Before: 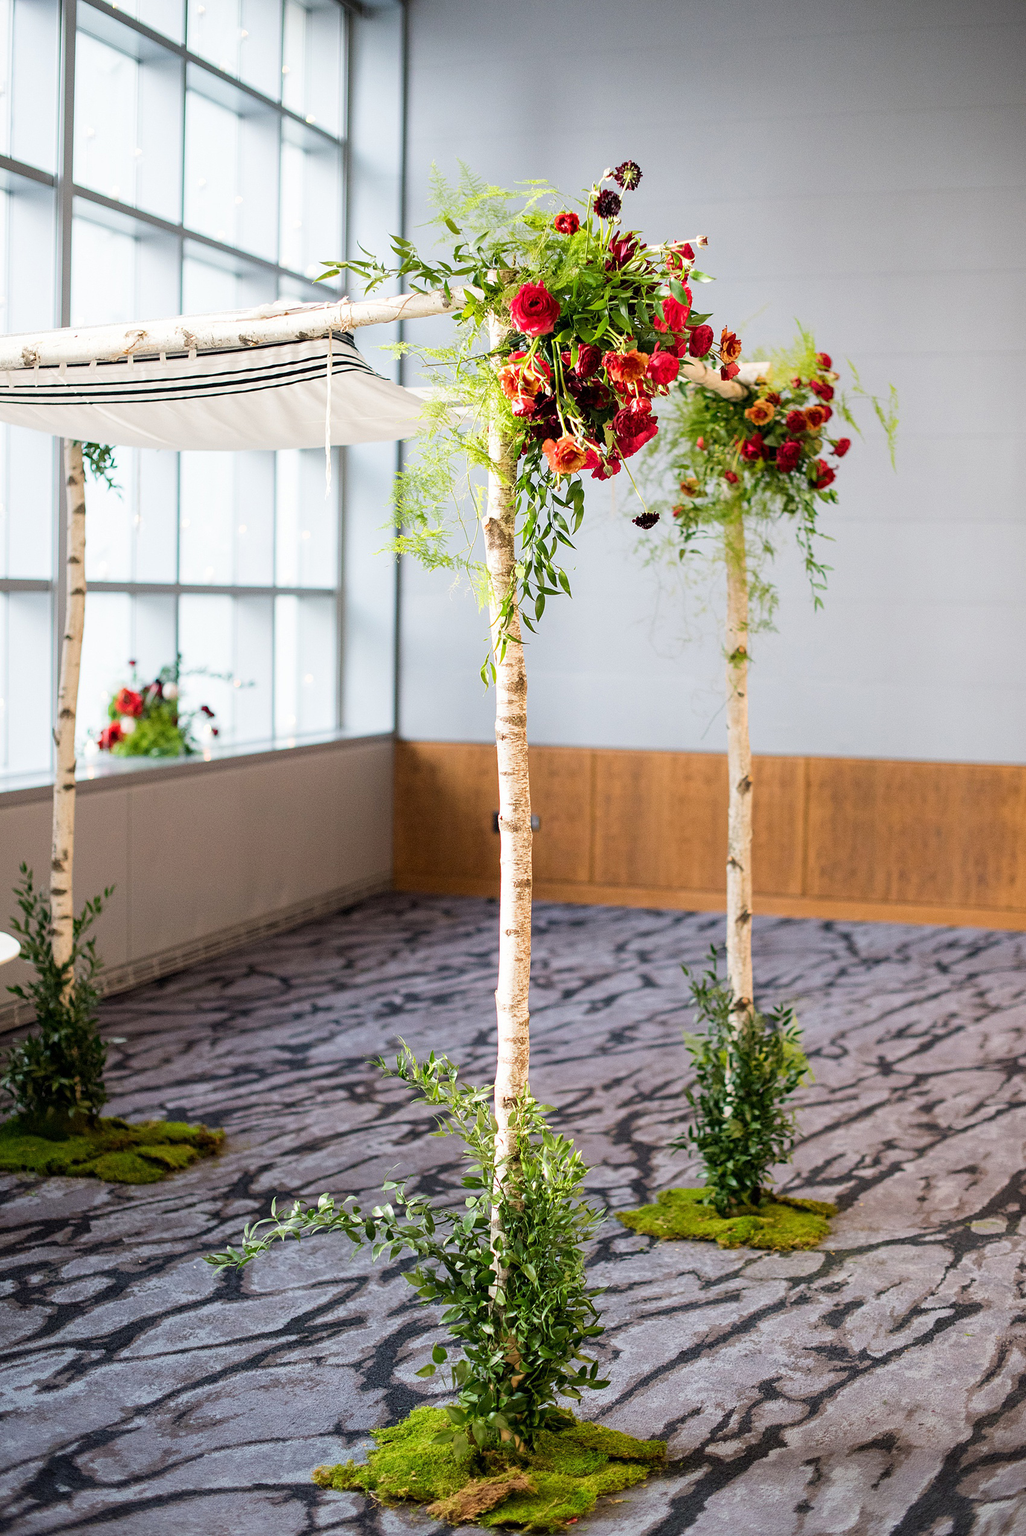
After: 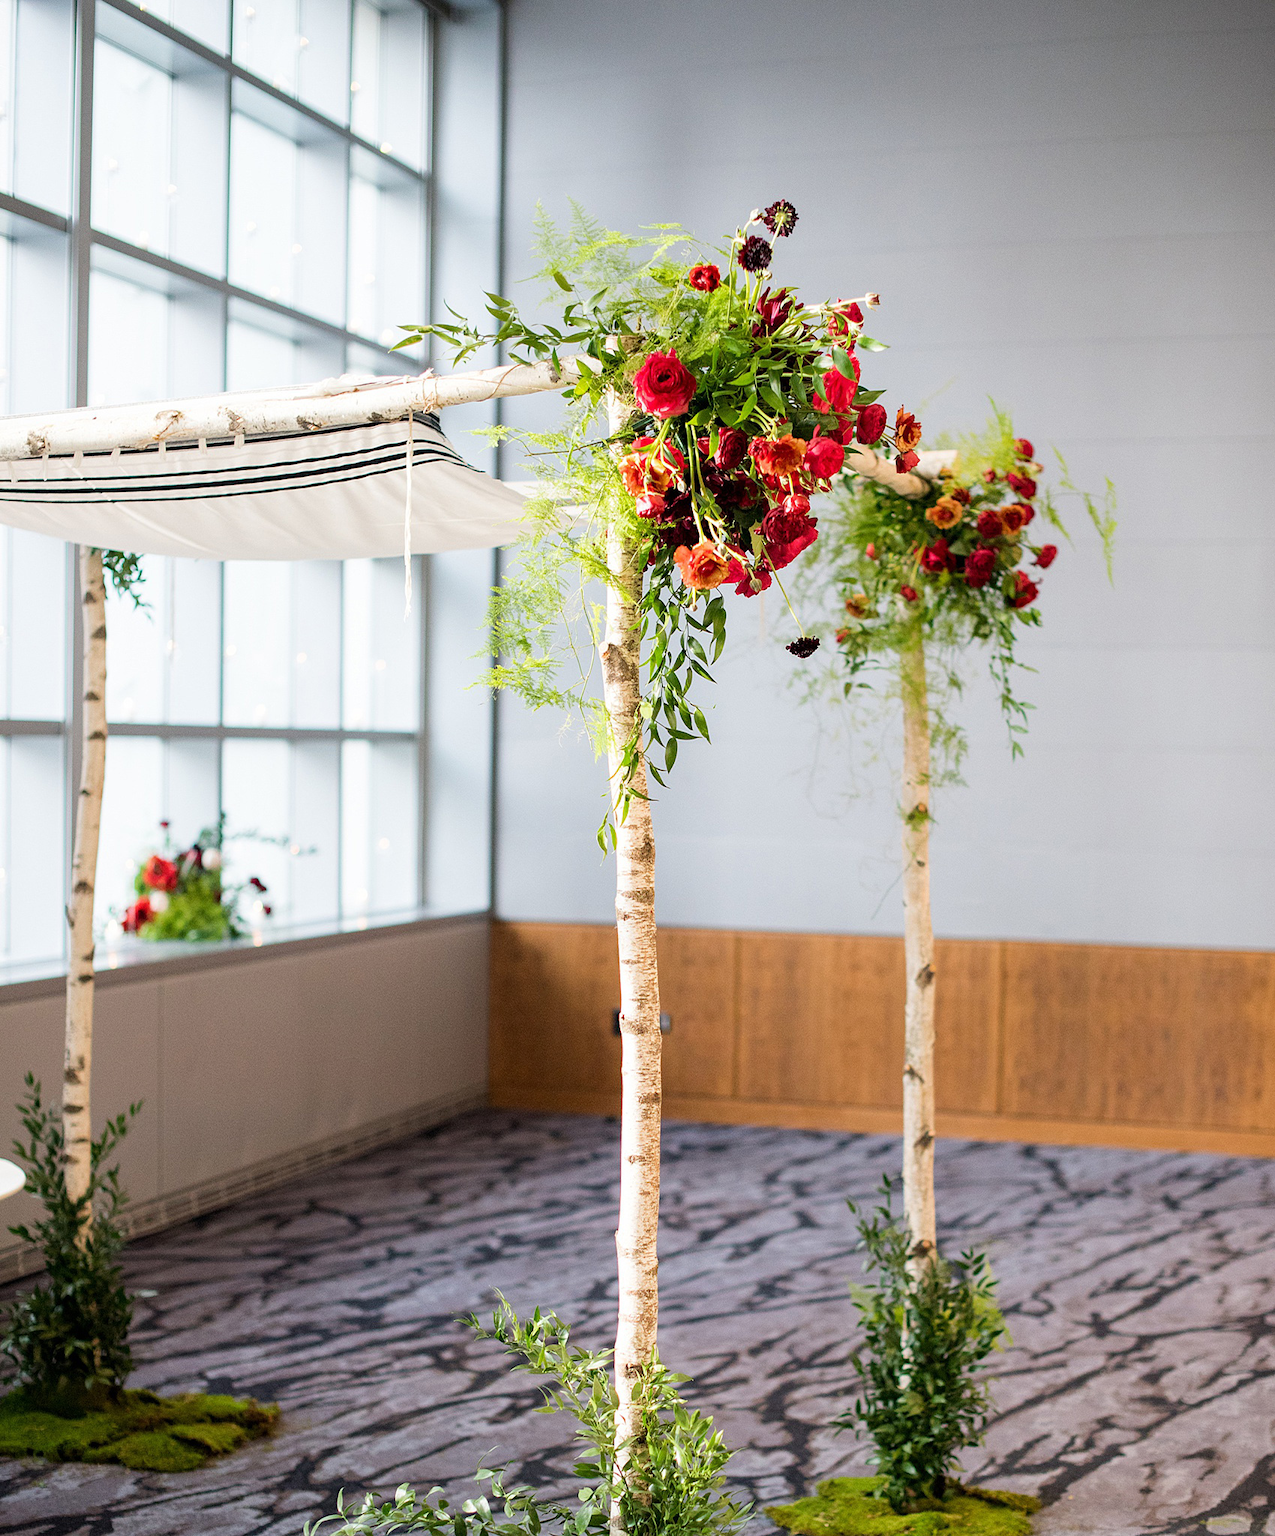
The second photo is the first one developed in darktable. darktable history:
crop: bottom 19.527%
